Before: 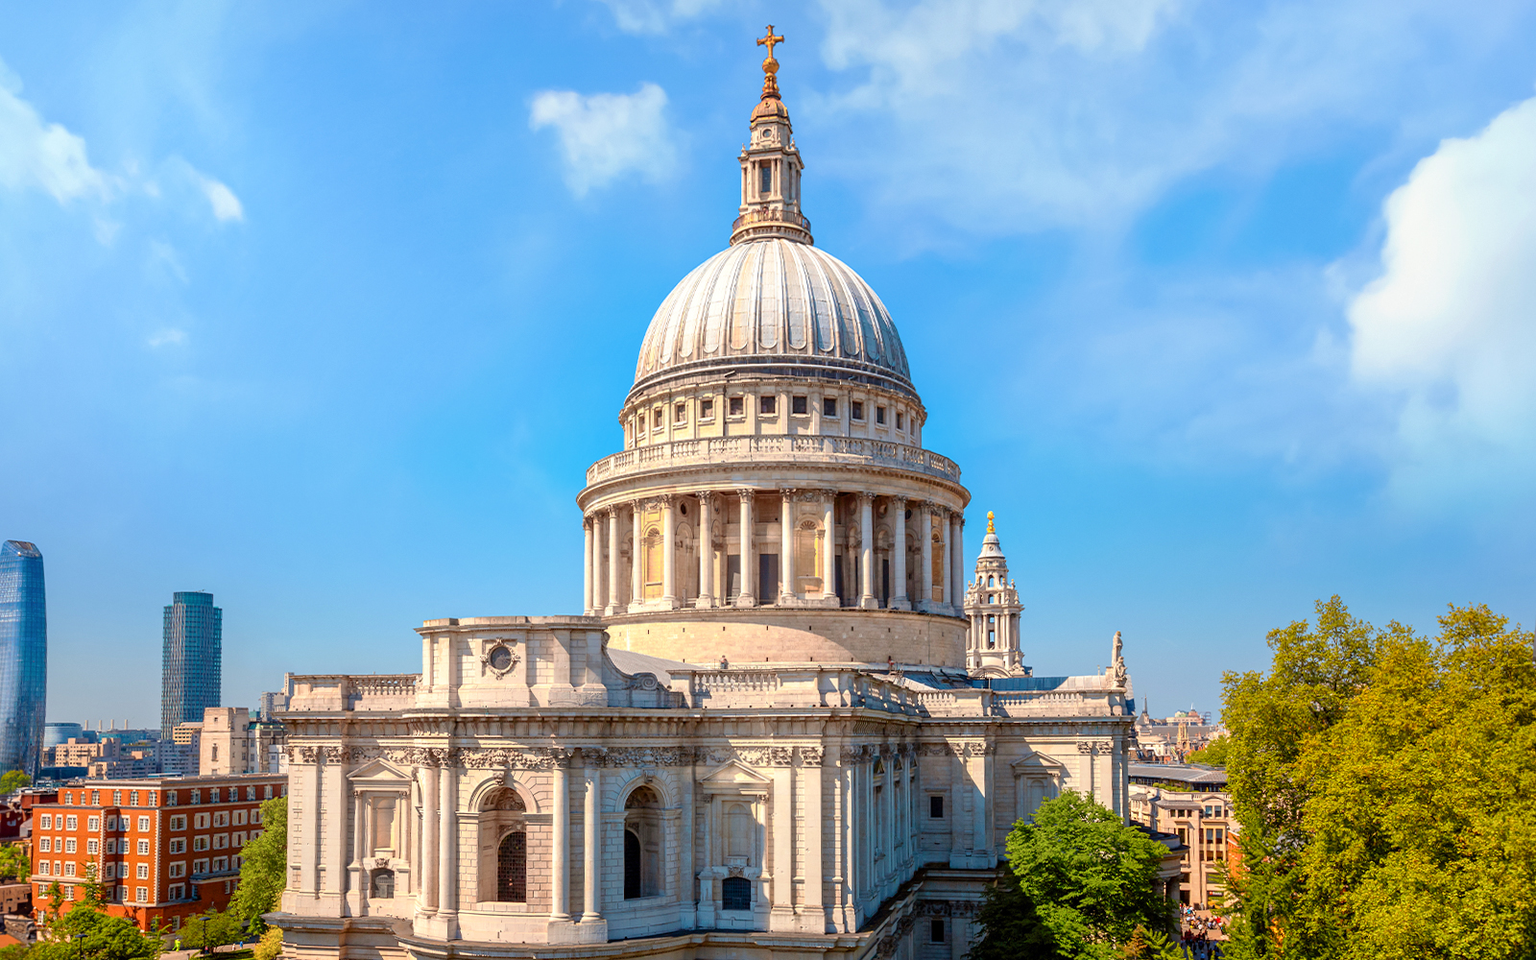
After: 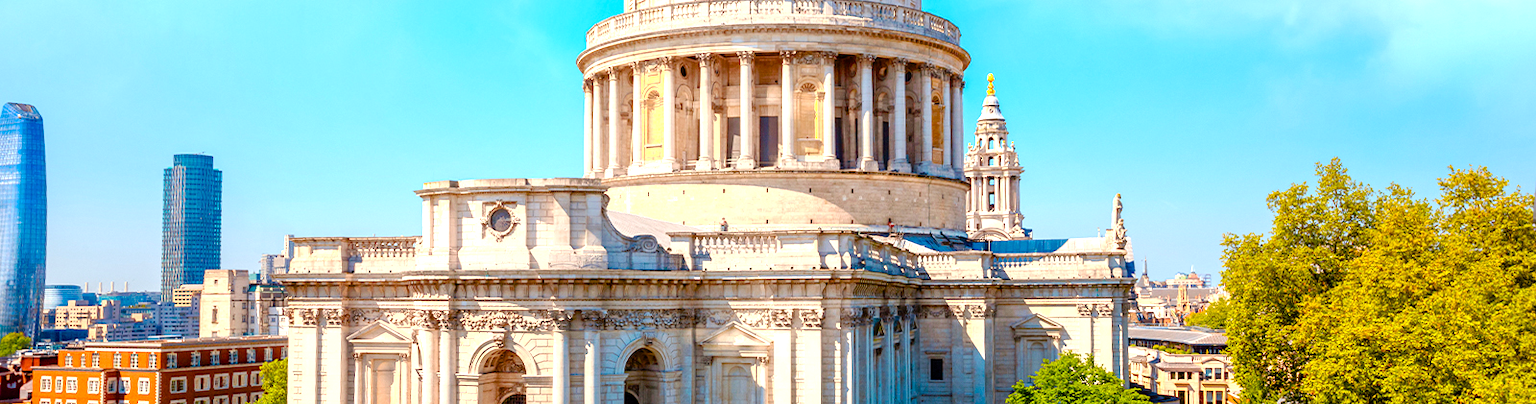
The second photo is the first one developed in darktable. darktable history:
crop: top 45.633%, bottom 12.249%
color balance rgb: perceptual saturation grading › global saturation 34.64%, perceptual saturation grading › highlights -25.867%, perceptual saturation grading › shadows 49.268%, global vibrance 10.037%
exposure: compensate highlight preservation false
base curve: curves: ch0 [(0, 0) (0.472, 0.508) (1, 1)], preserve colors none
tone equalizer: -8 EV -0.772 EV, -7 EV -0.676 EV, -6 EV -0.561 EV, -5 EV -0.421 EV, -3 EV 0.382 EV, -2 EV 0.6 EV, -1 EV 0.684 EV, +0 EV 0.767 EV
